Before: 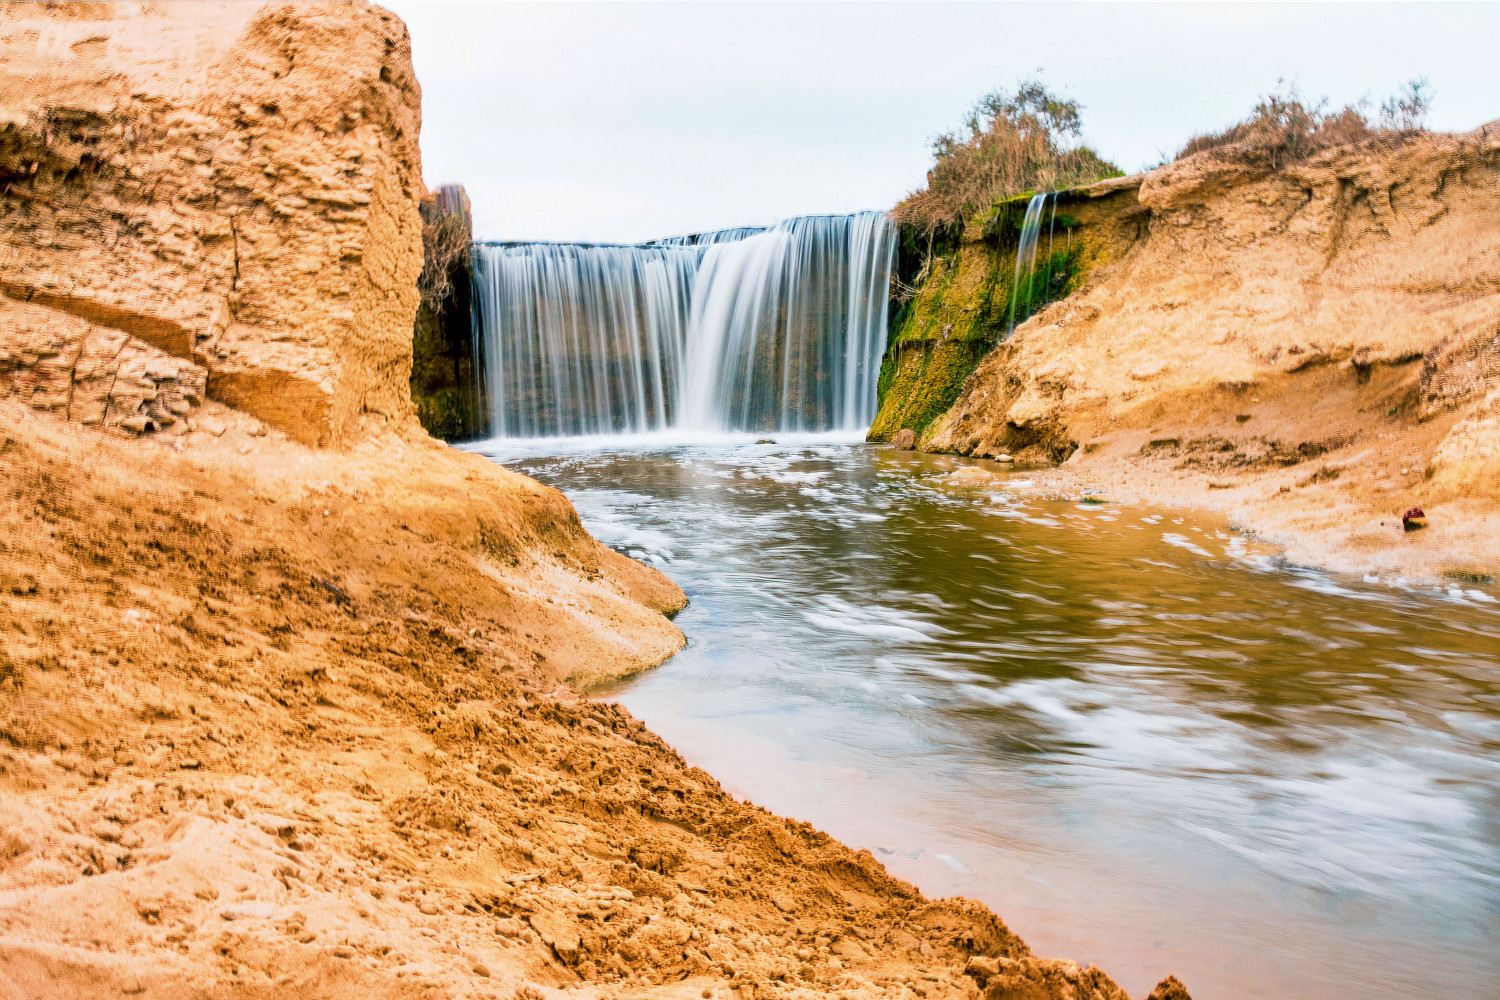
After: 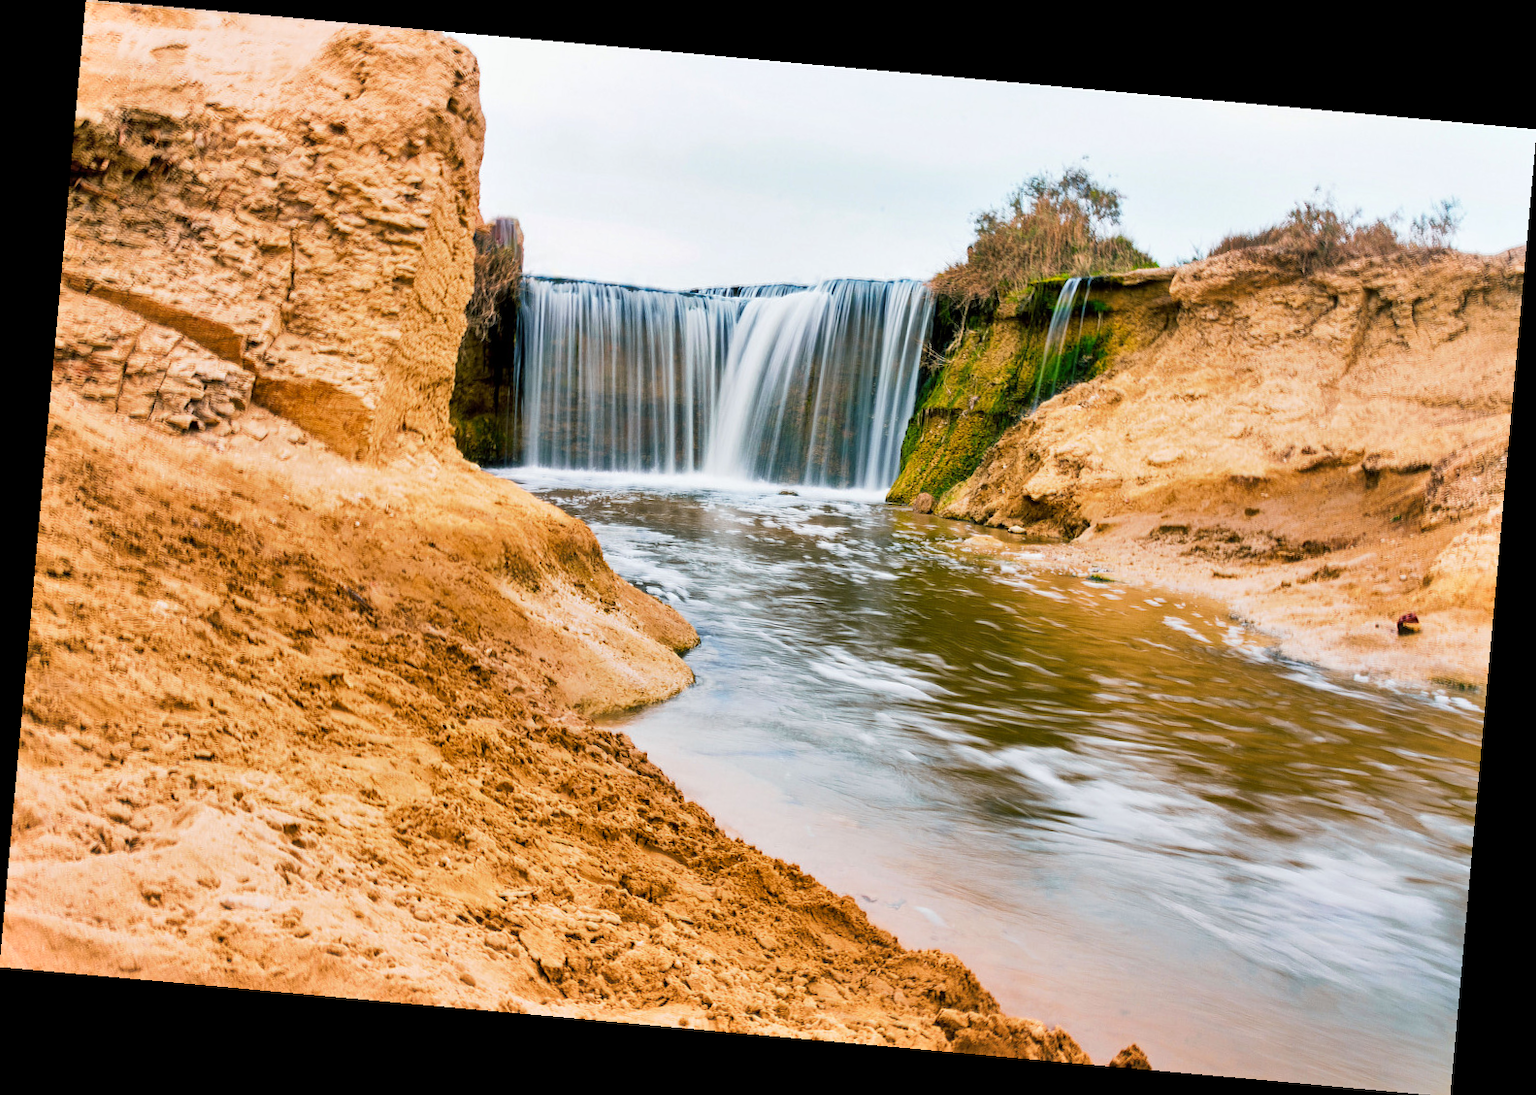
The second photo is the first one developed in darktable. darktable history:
rotate and perspective: rotation 5.12°, automatic cropping off
shadows and highlights: shadows 53, soften with gaussian
